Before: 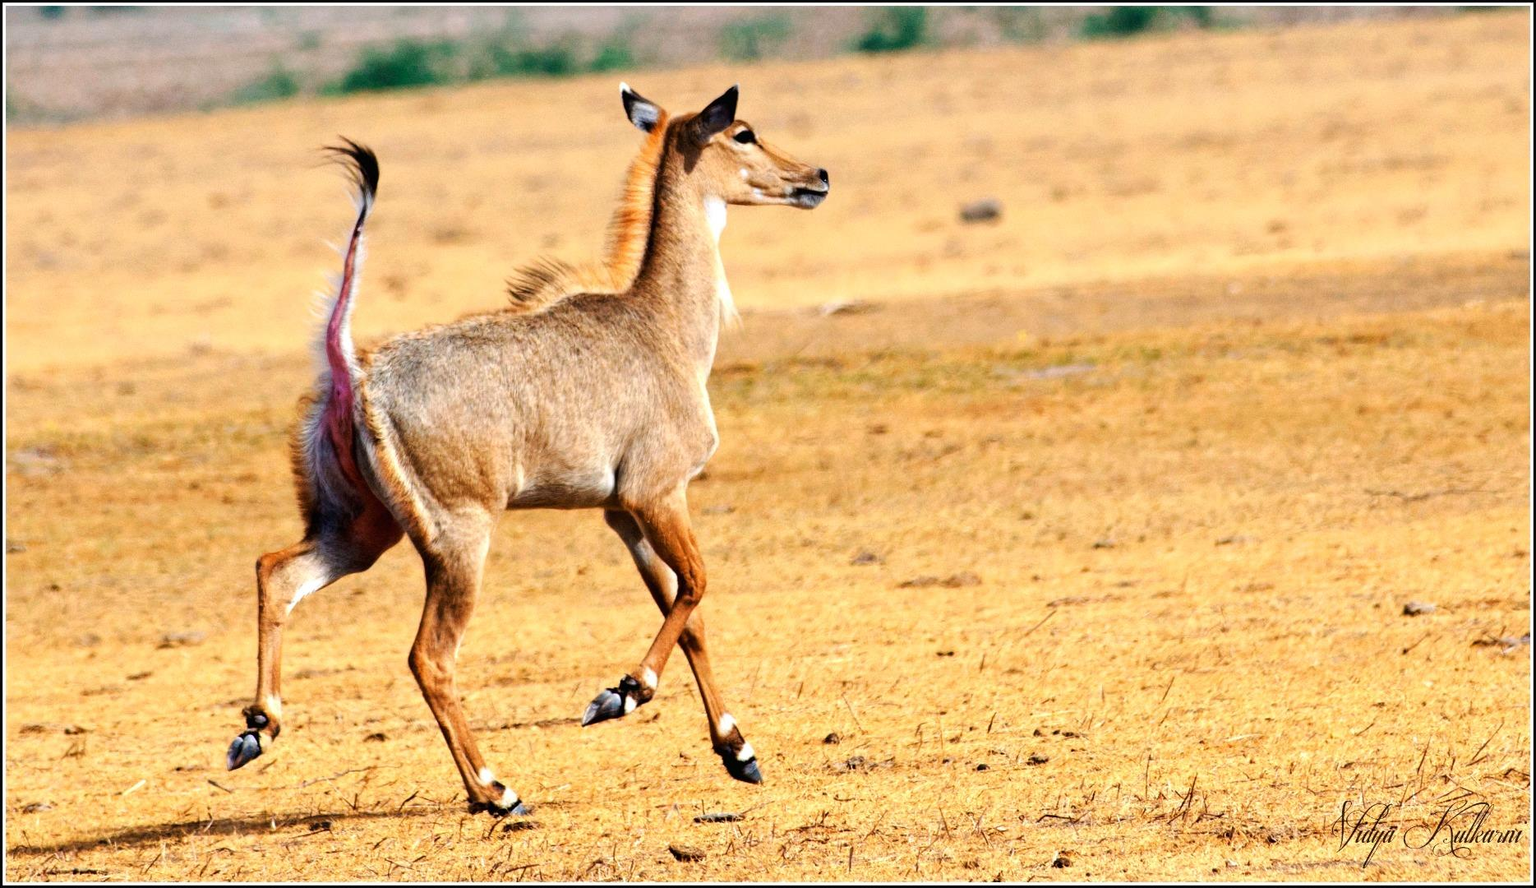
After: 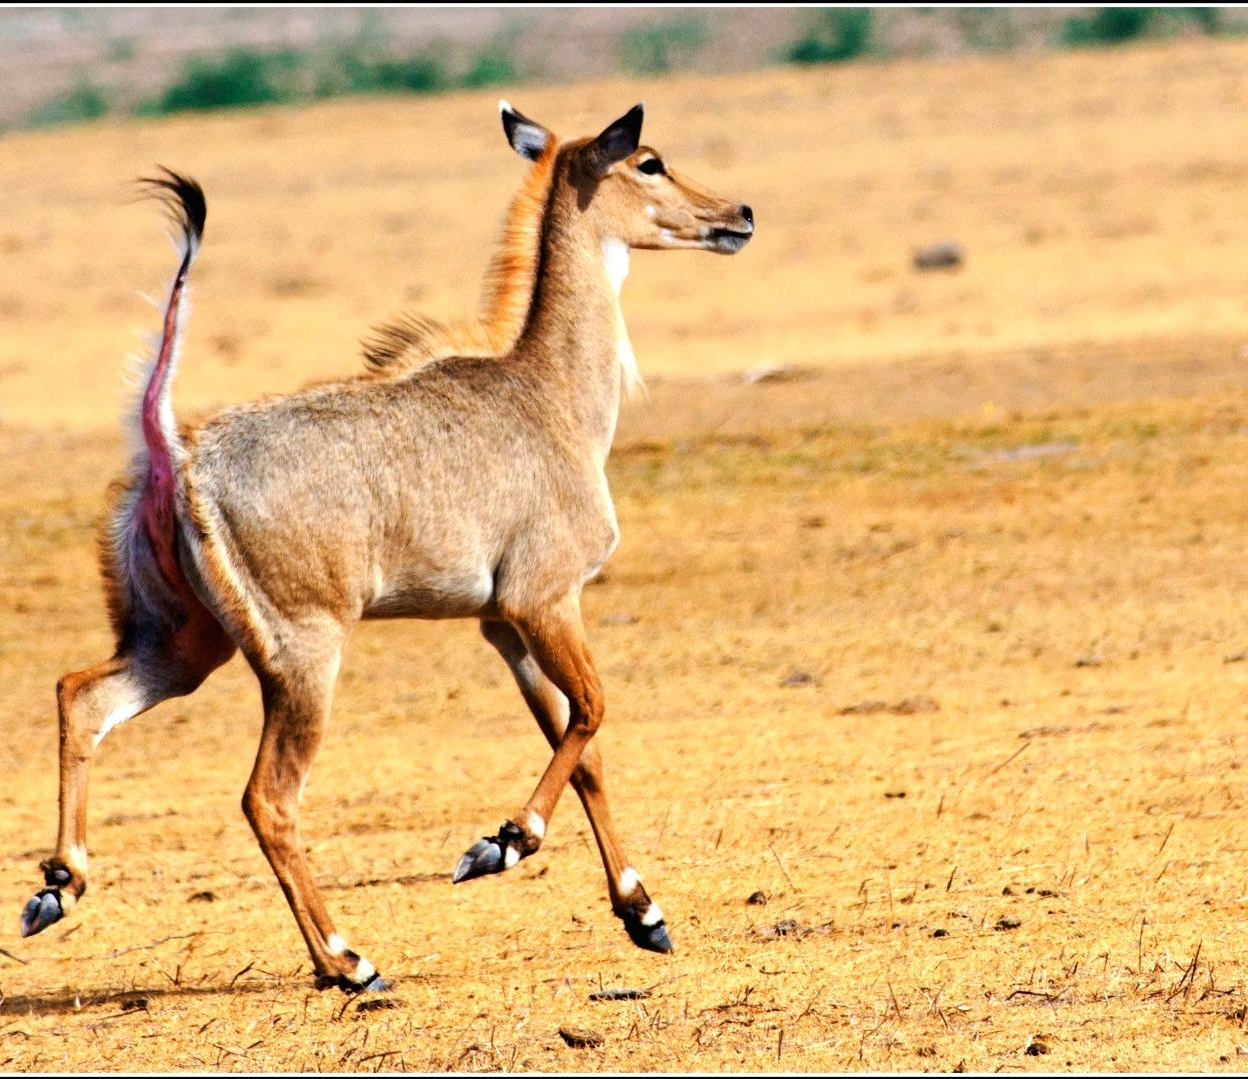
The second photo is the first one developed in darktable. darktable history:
crop and rotate: left 13.663%, right 19.532%
